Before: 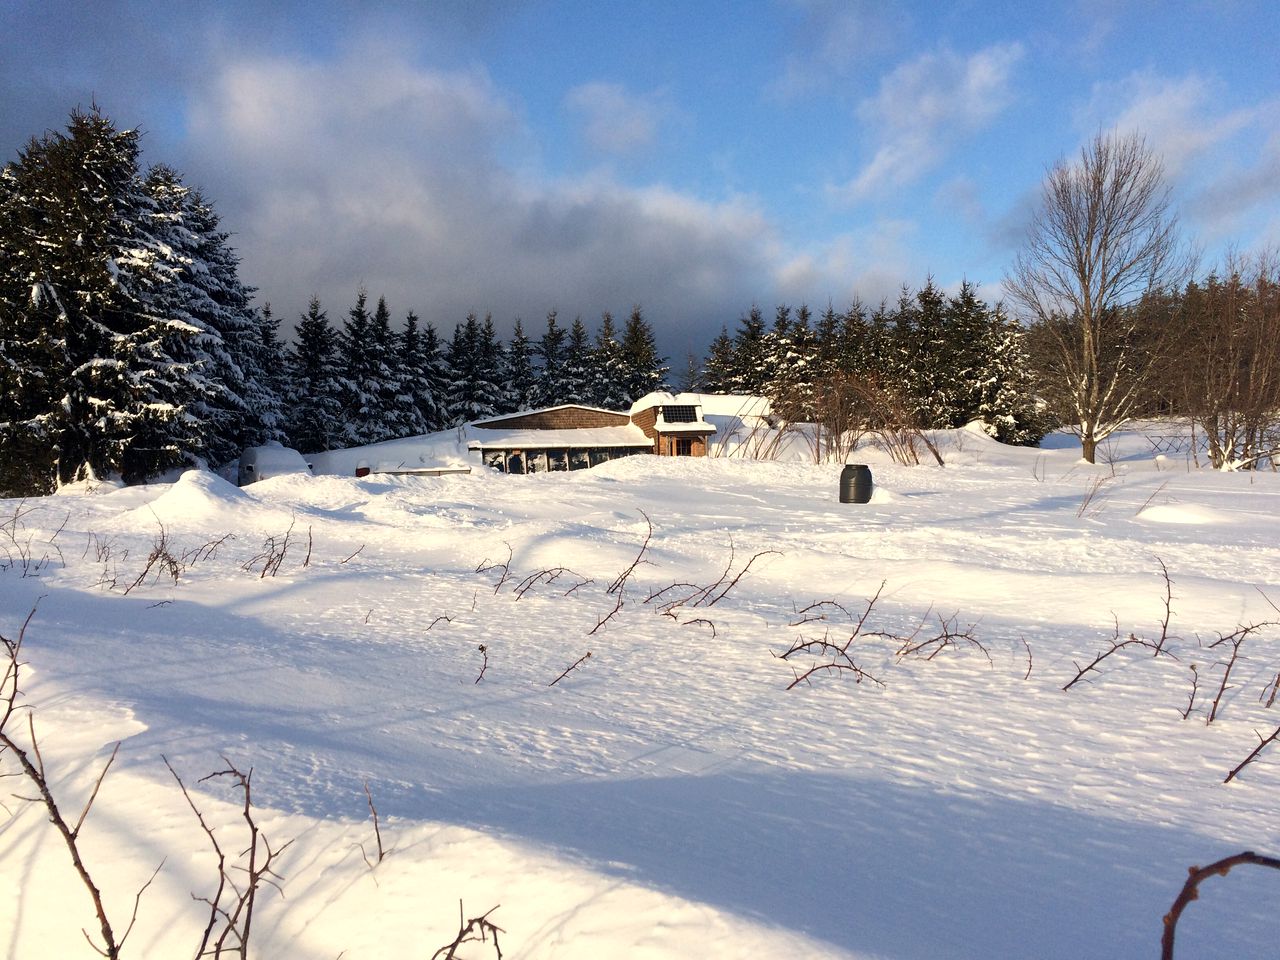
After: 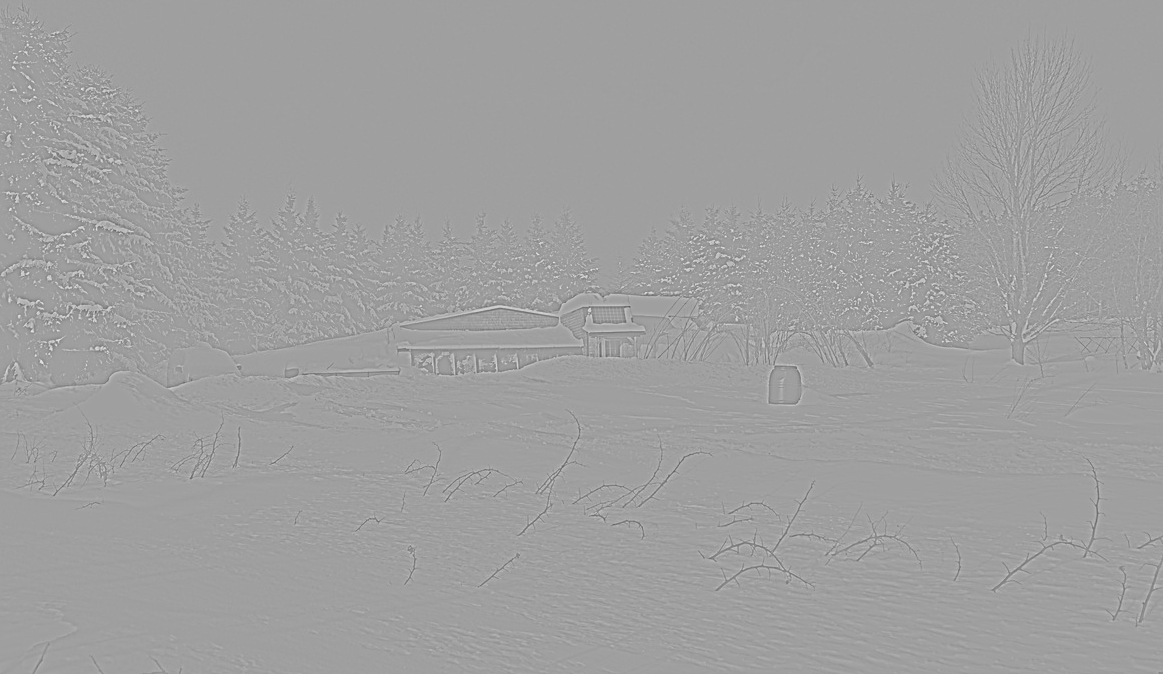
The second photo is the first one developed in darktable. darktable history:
highpass: sharpness 6%, contrast boost 7.63%
crop: left 5.596%, top 10.314%, right 3.534%, bottom 19.395%
haze removal: strength -0.1, adaptive false
rotate and perspective: automatic cropping original format, crop left 0, crop top 0
base curve: curves: ch0 [(0, 0) (0.028, 0.03) (0.121, 0.232) (0.46, 0.748) (0.859, 0.968) (1, 1)], preserve colors none
exposure: exposure -0.242 EV, compensate highlight preservation false
sharpen: on, module defaults
